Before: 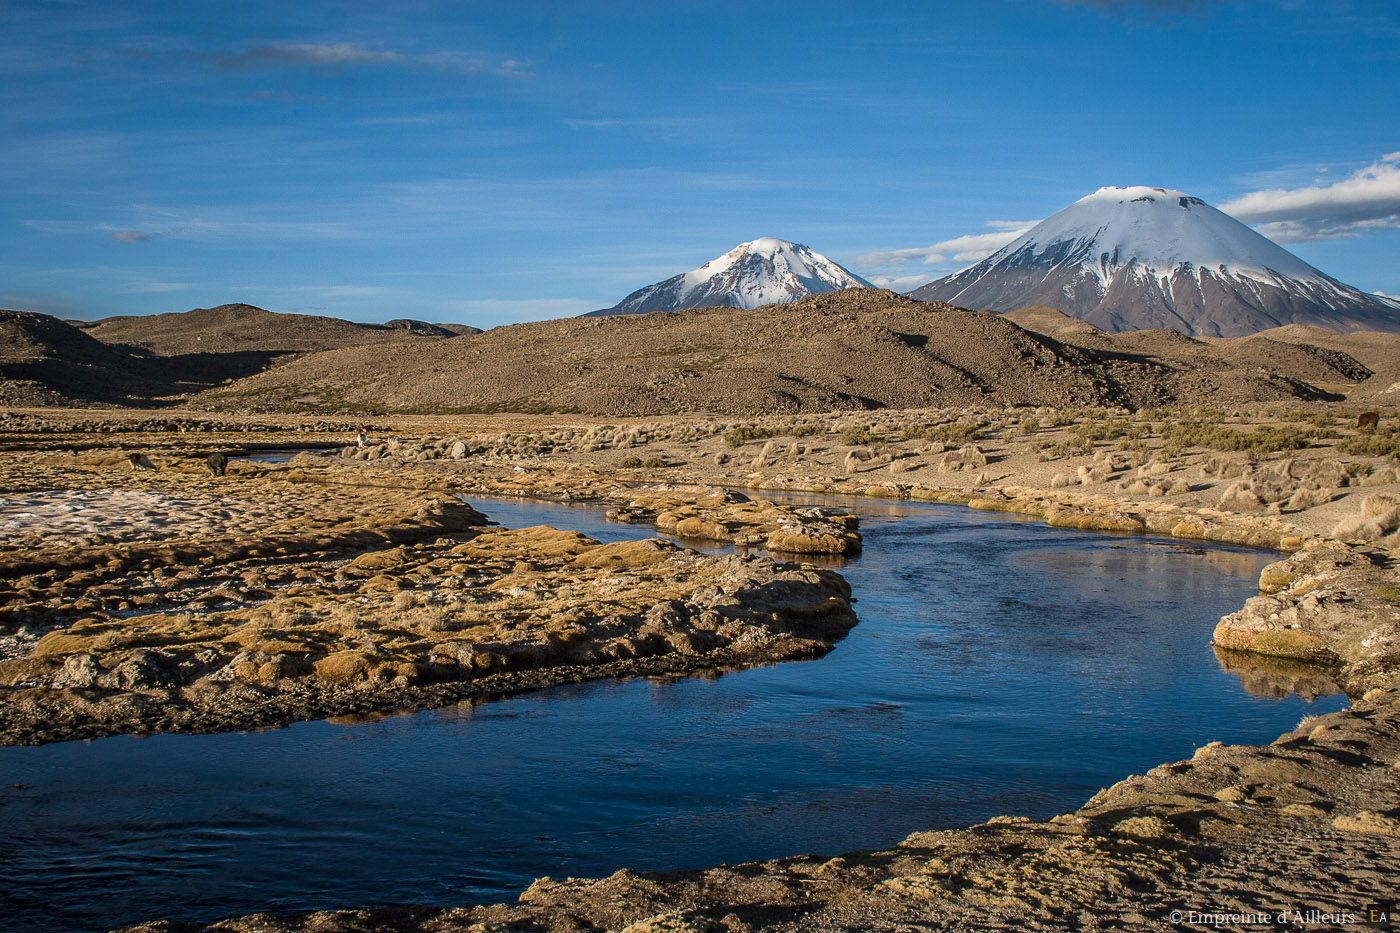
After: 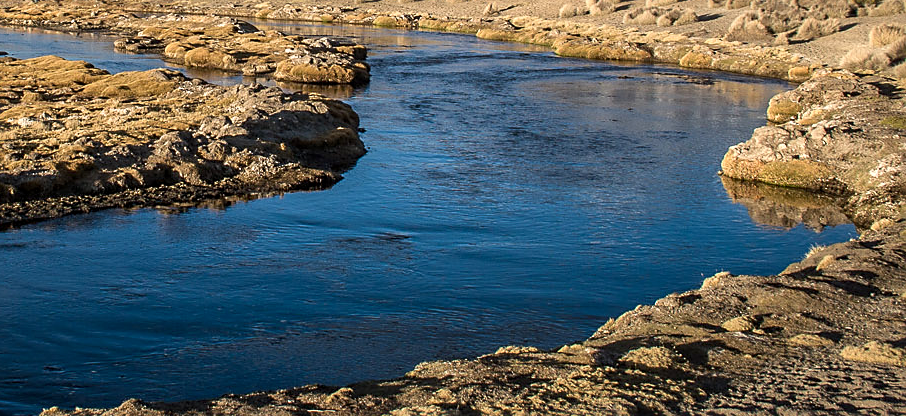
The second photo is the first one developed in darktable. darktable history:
exposure: black level correction 0.001, compensate exposure bias true, compensate highlight preservation false
crop and rotate: left 35.264%, top 50.396%, bottom 4.916%
sharpen: radius 1.828, amount 0.395, threshold 1.294
